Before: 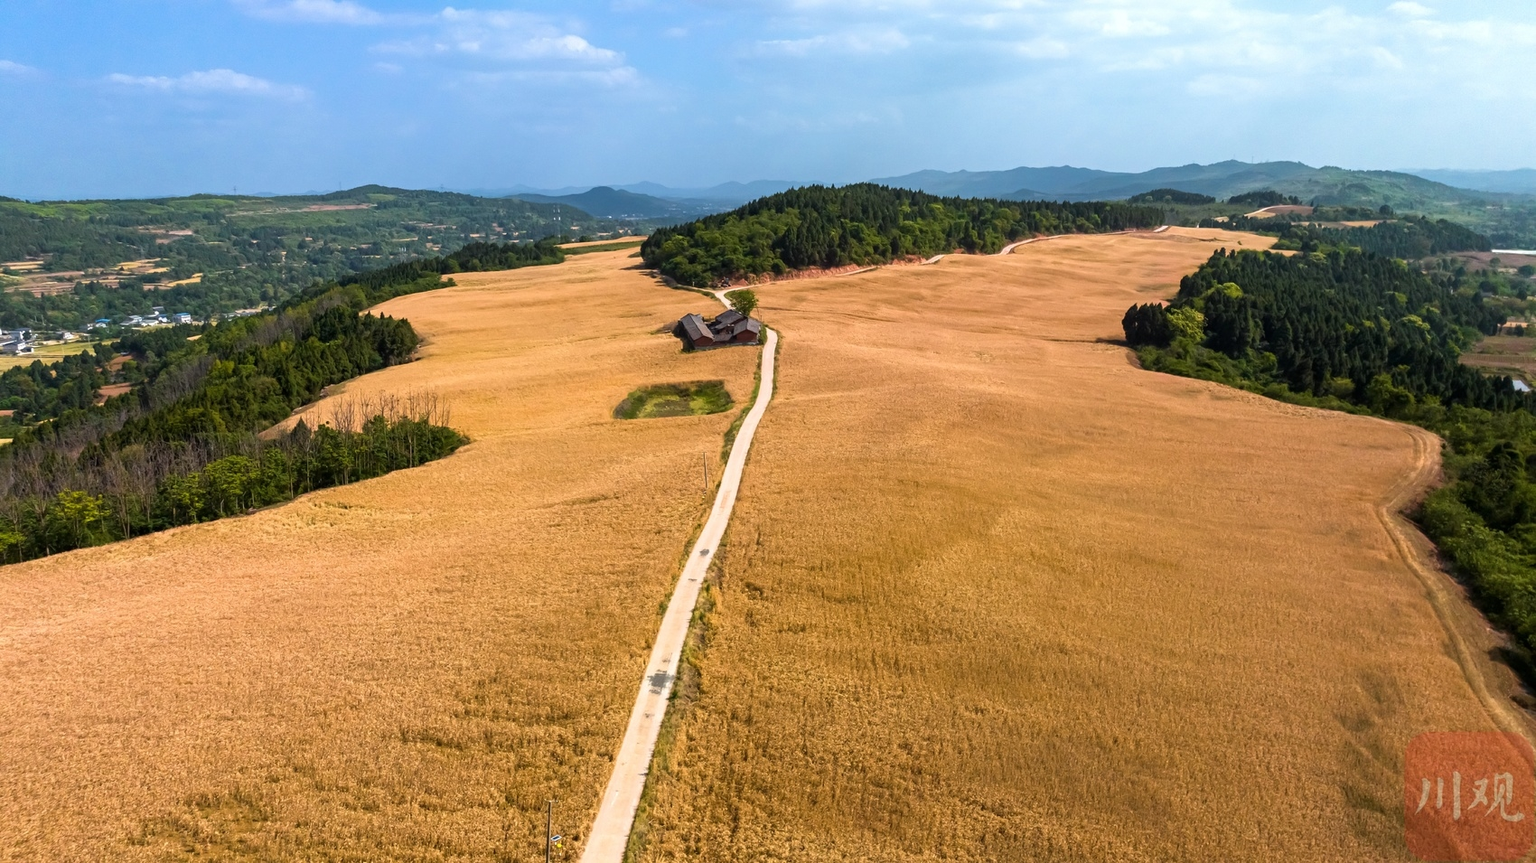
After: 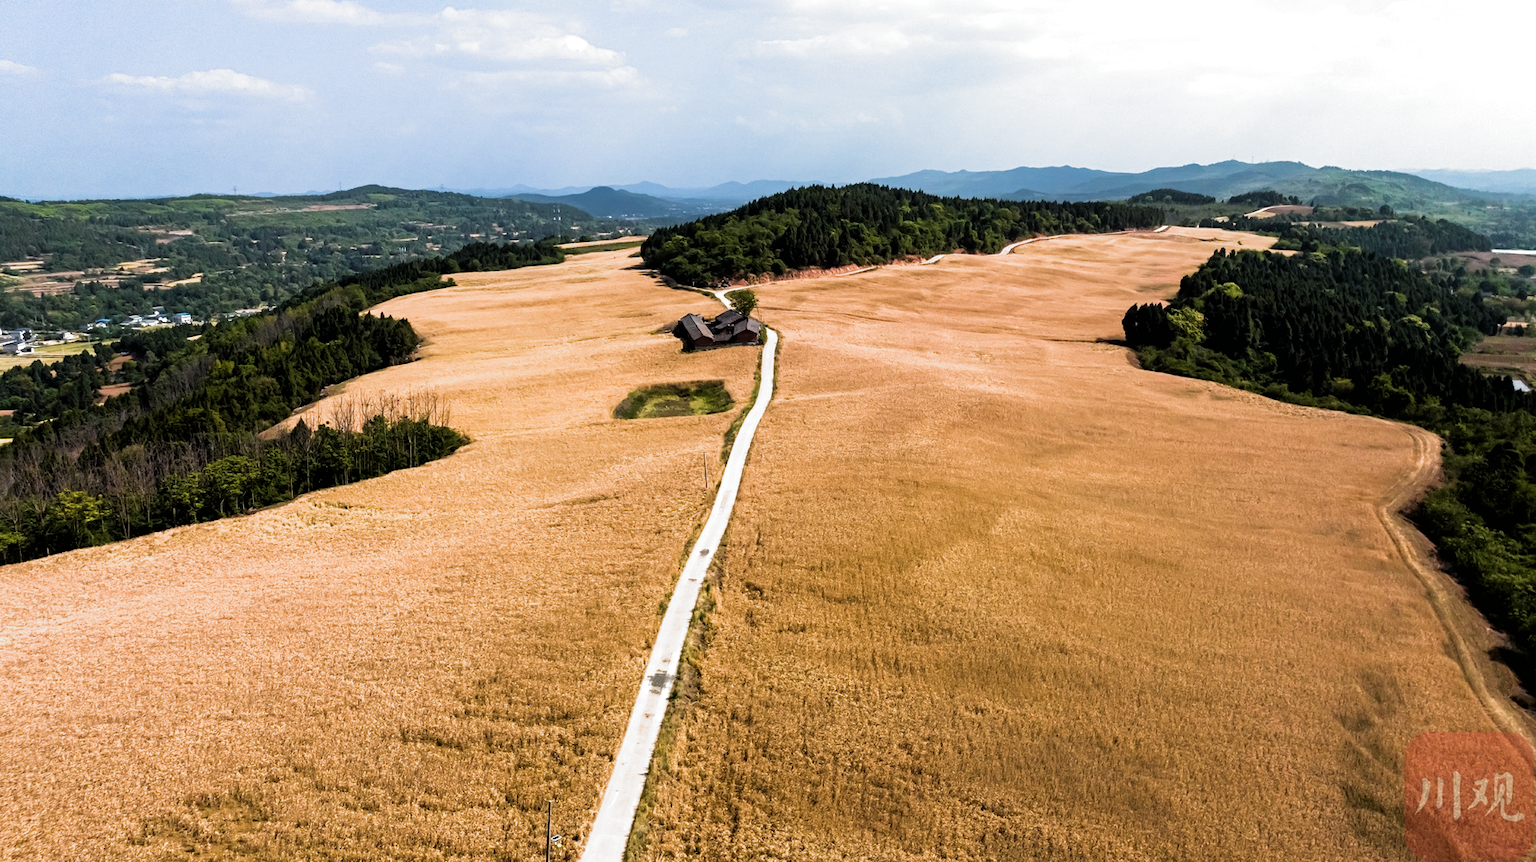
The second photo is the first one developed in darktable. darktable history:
filmic rgb: black relative exposure -8.2 EV, white relative exposure 2.2 EV, threshold 3 EV, hardness 7.11, latitude 75%, contrast 1.325, highlights saturation mix -2%, shadows ↔ highlights balance 30%, preserve chrominance RGB euclidean norm, color science v5 (2021), contrast in shadows safe, contrast in highlights safe, enable highlight reconstruction true
